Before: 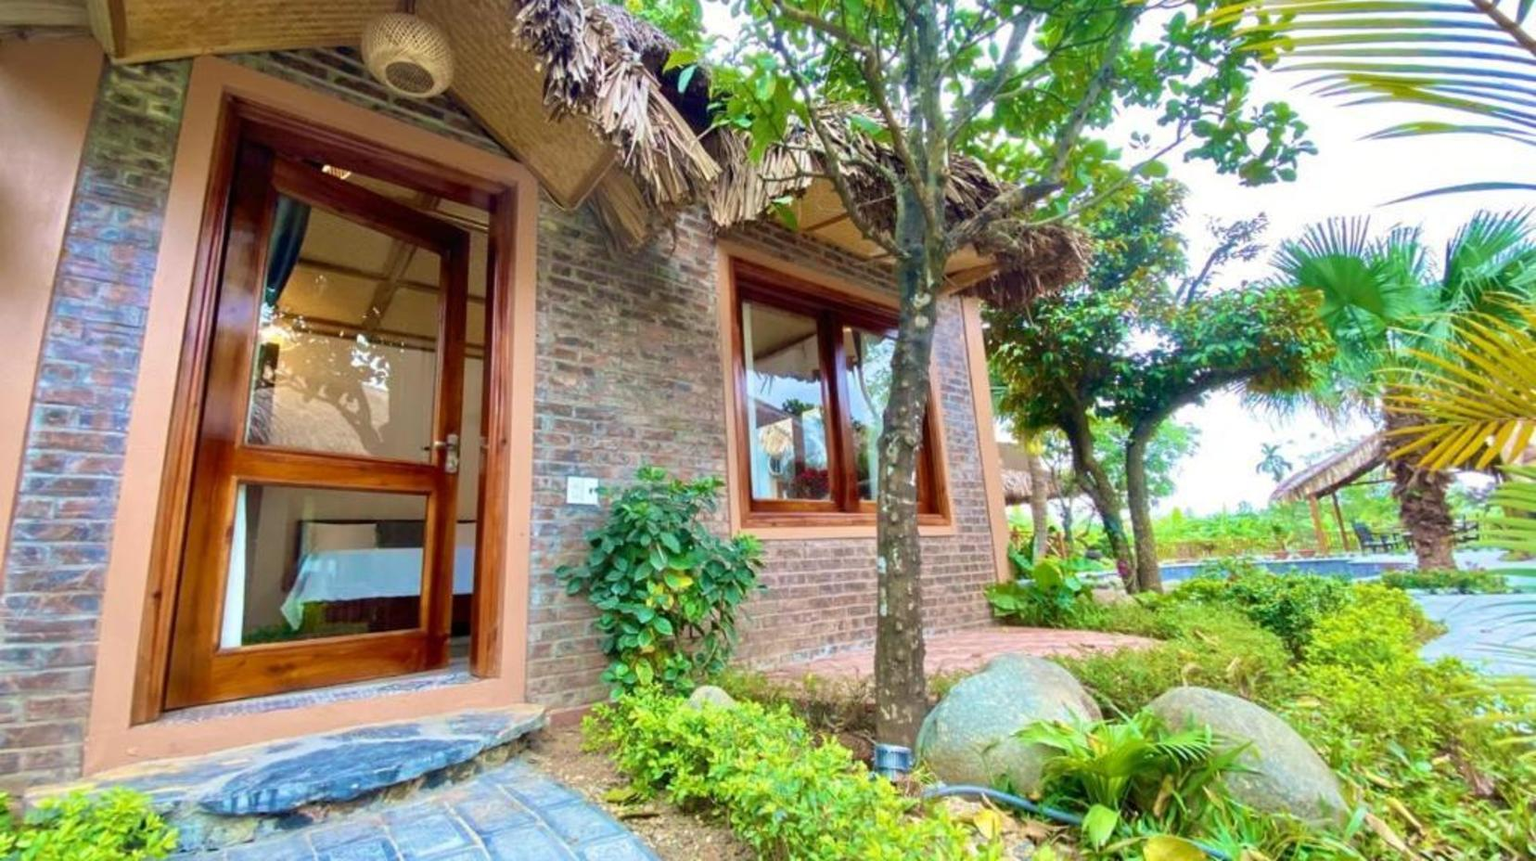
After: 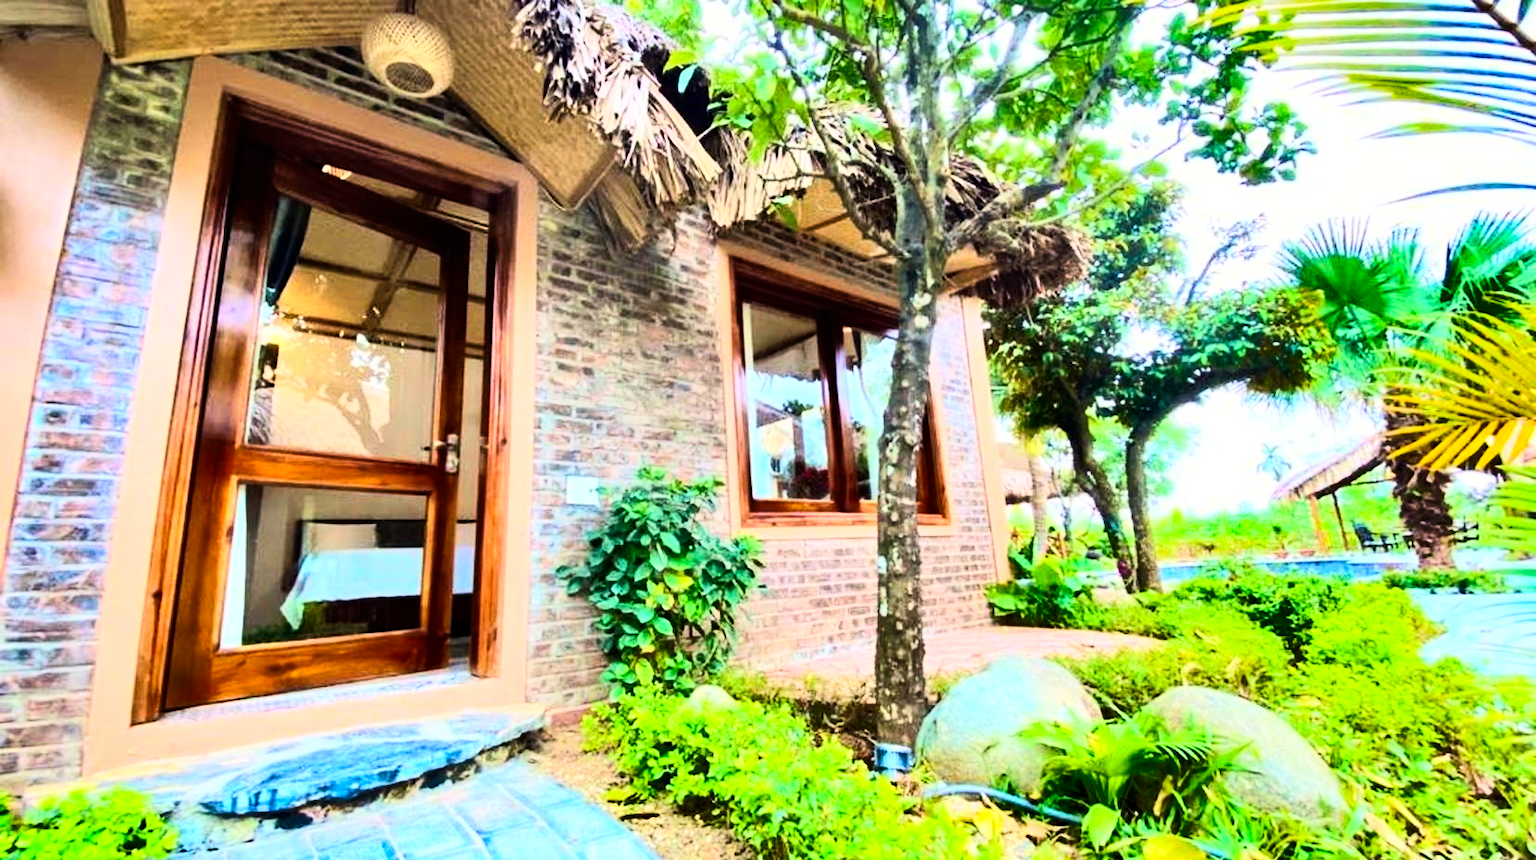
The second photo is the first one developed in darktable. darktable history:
rgb curve: curves: ch0 [(0, 0) (0.21, 0.15) (0.24, 0.21) (0.5, 0.75) (0.75, 0.96) (0.89, 0.99) (1, 1)]; ch1 [(0, 0.02) (0.21, 0.13) (0.25, 0.2) (0.5, 0.67) (0.75, 0.9) (0.89, 0.97) (1, 1)]; ch2 [(0, 0.02) (0.21, 0.13) (0.25, 0.2) (0.5, 0.67) (0.75, 0.9) (0.89, 0.97) (1, 1)], compensate middle gray true
shadows and highlights: shadows 75, highlights -60.85, soften with gaussian
